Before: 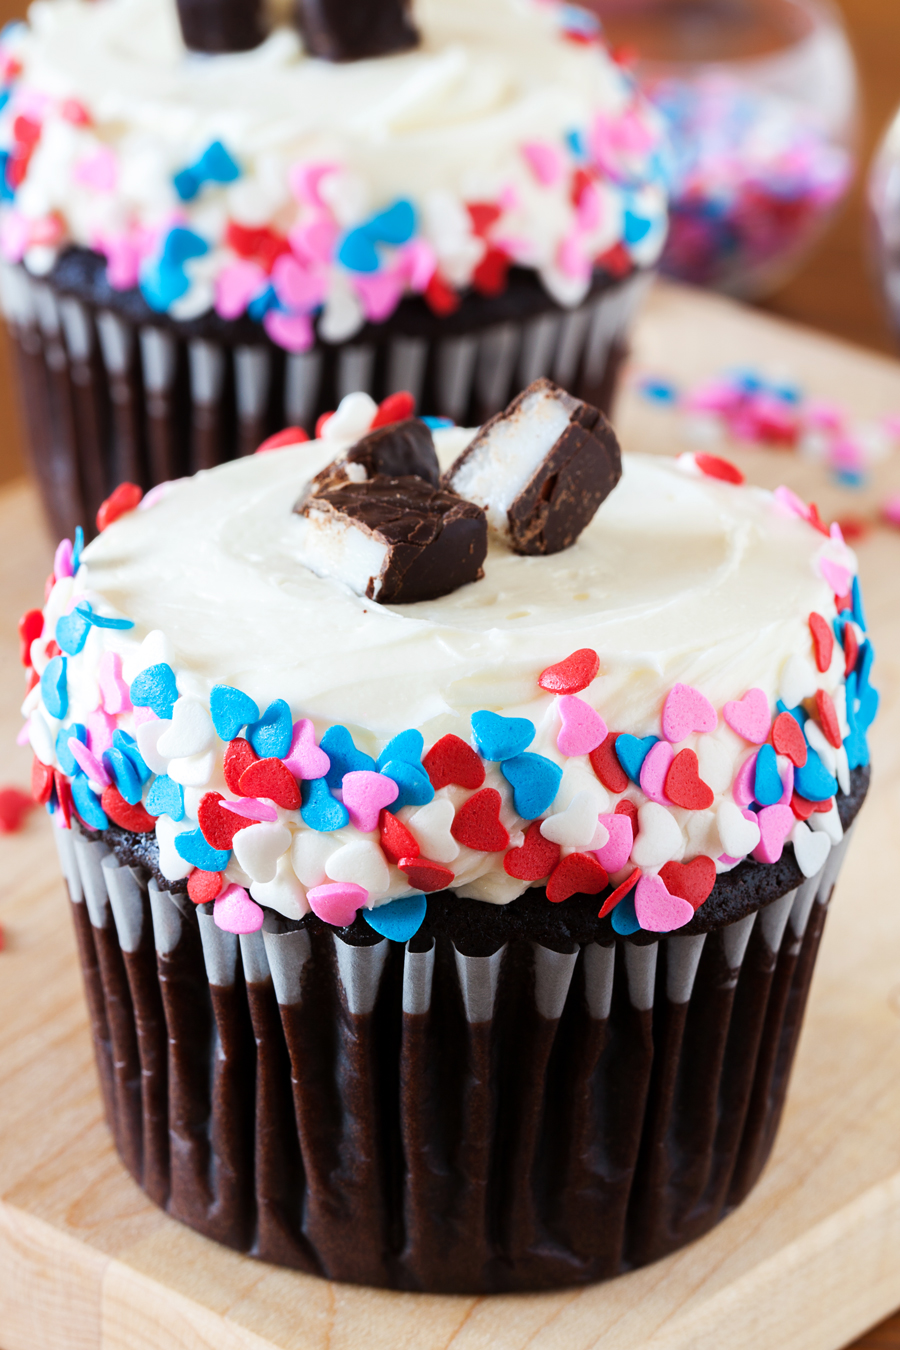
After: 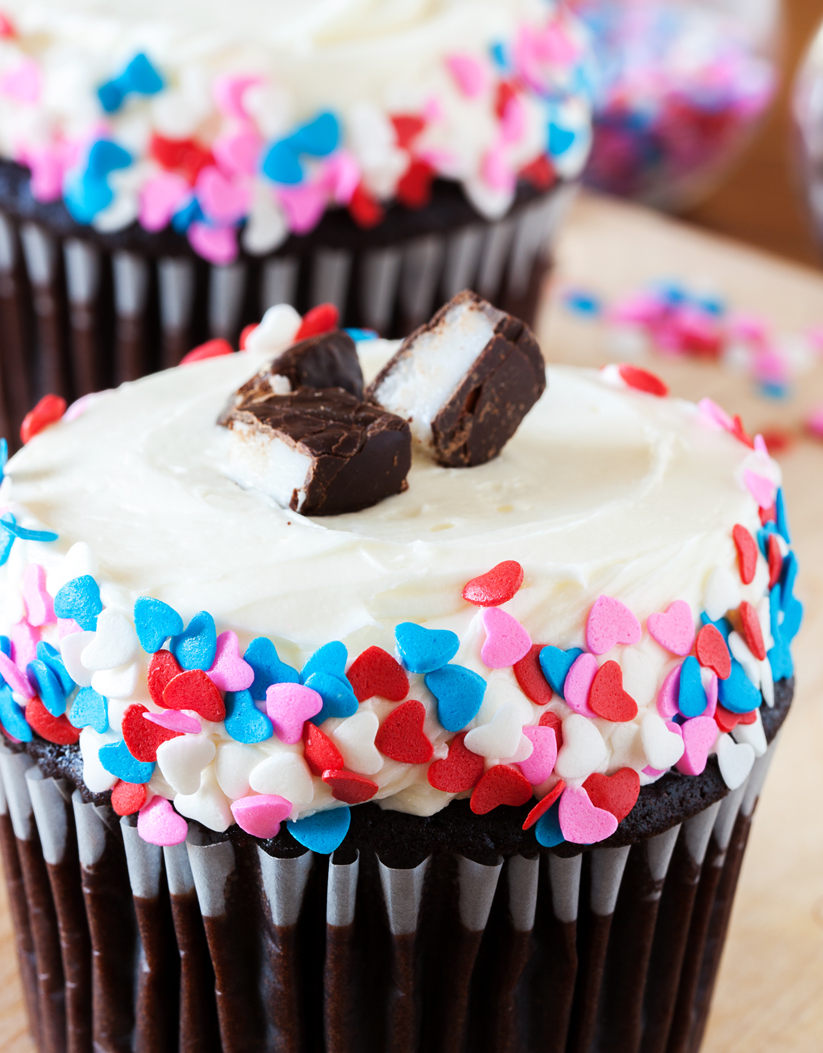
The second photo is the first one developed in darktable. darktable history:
crop: left 8.512%, top 6.565%, bottom 15.365%
